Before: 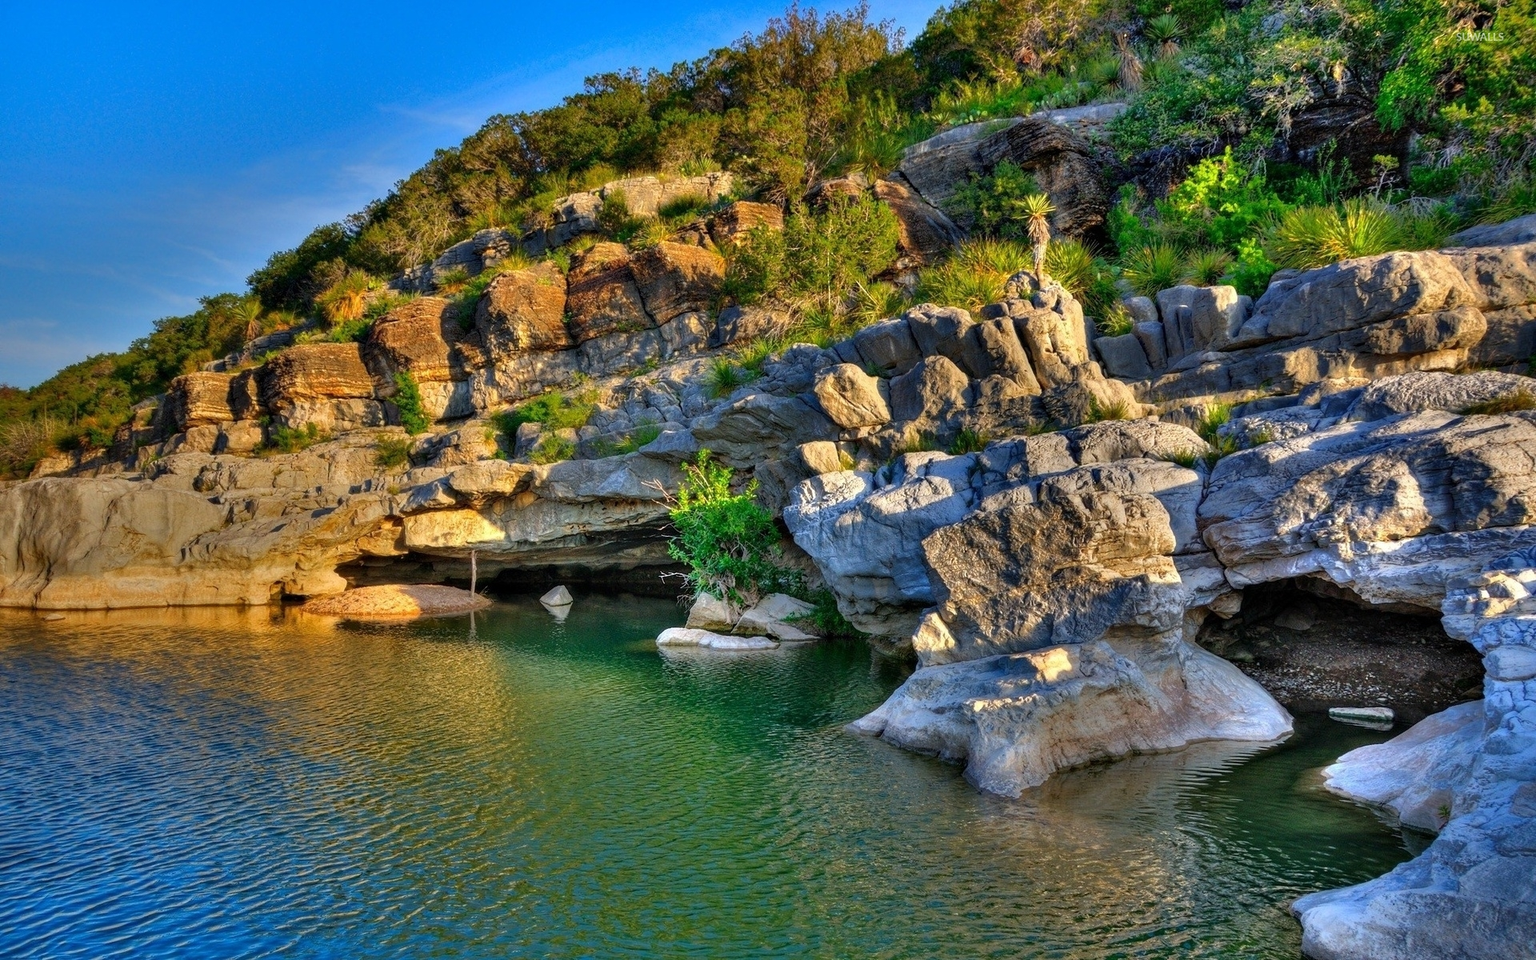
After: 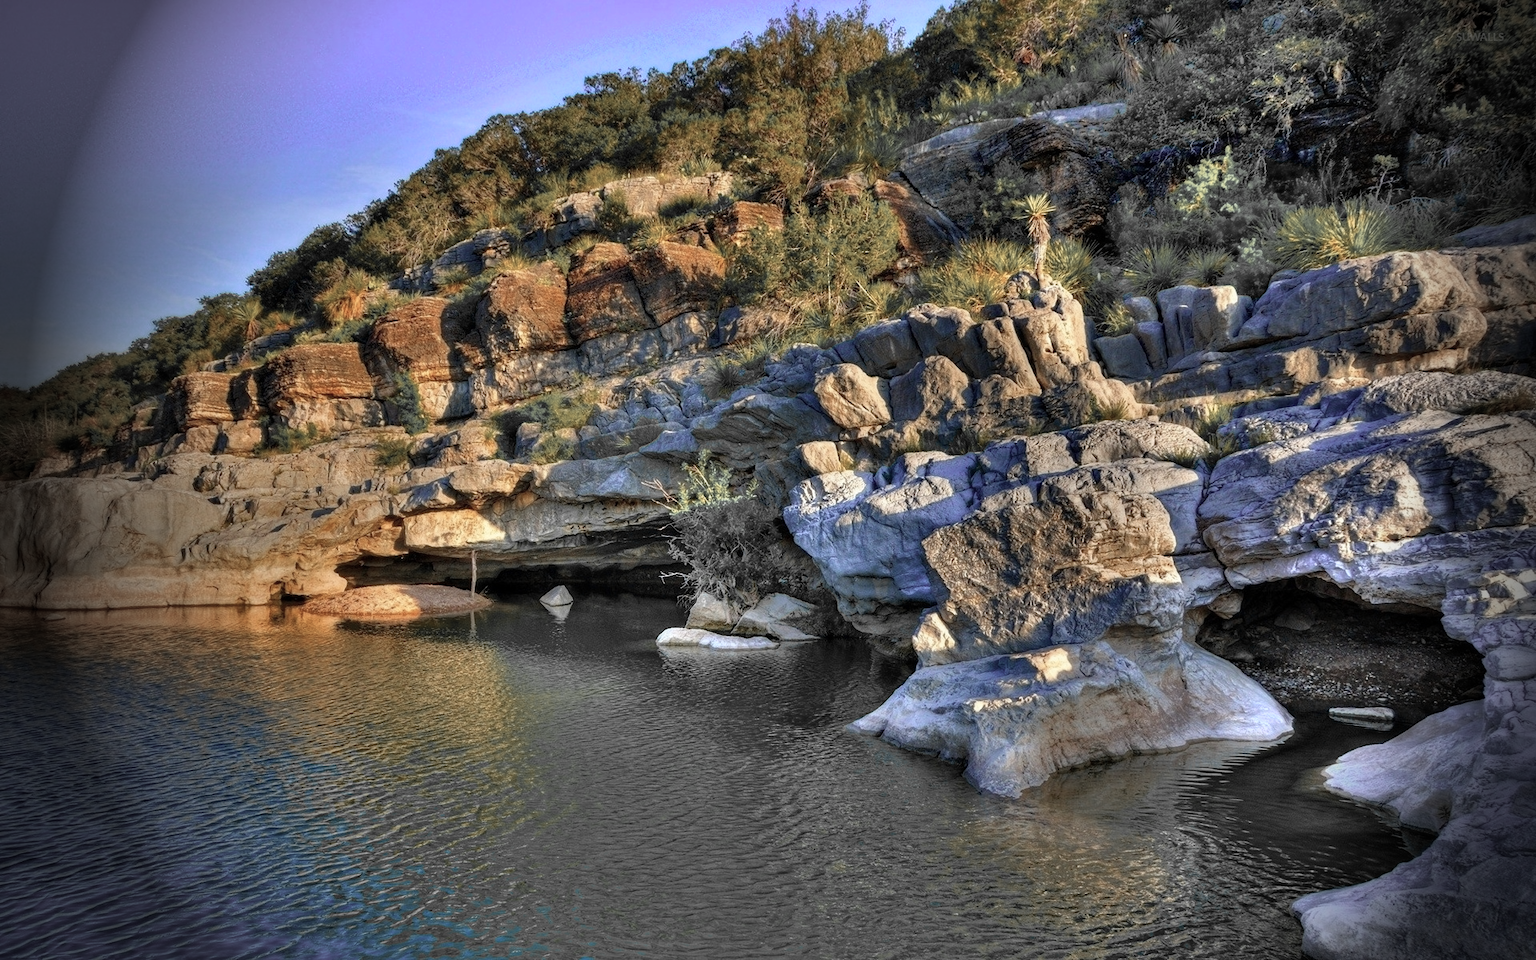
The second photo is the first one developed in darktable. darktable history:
vignetting: fall-off start 76.42%, fall-off radius 27.36%, brightness -0.872, center (0.037, -0.09), width/height ratio 0.971
color correction: saturation 0.57
color zones: curves: ch0 [(0, 0.363) (0.128, 0.373) (0.25, 0.5) (0.402, 0.407) (0.521, 0.525) (0.63, 0.559) (0.729, 0.662) (0.867, 0.471)]; ch1 [(0, 0.515) (0.136, 0.618) (0.25, 0.5) (0.378, 0) (0.516, 0) (0.622, 0.593) (0.737, 0.819) (0.87, 0.593)]; ch2 [(0, 0.529) (0.128, 0.471) (0.282, 0.451) (0.386, 0.662) (0.516, 0.525) (0.633, 0.554) (0.75, 0.62) (0.875, 0.441)]
